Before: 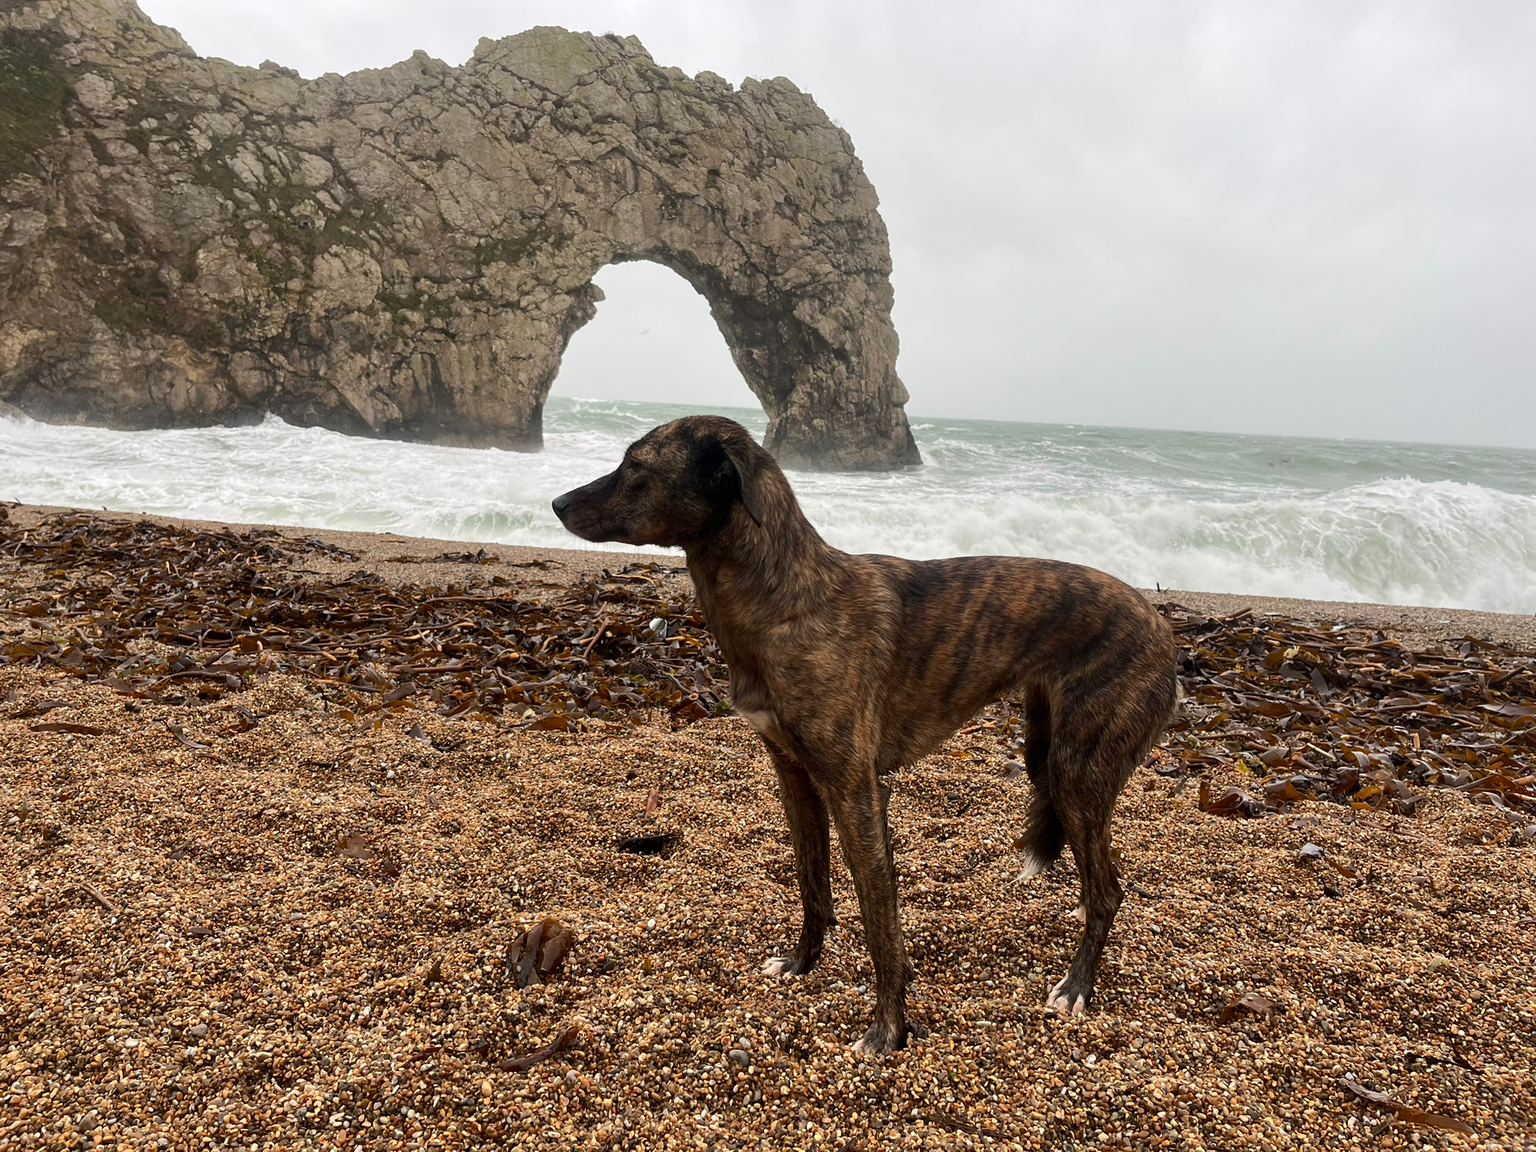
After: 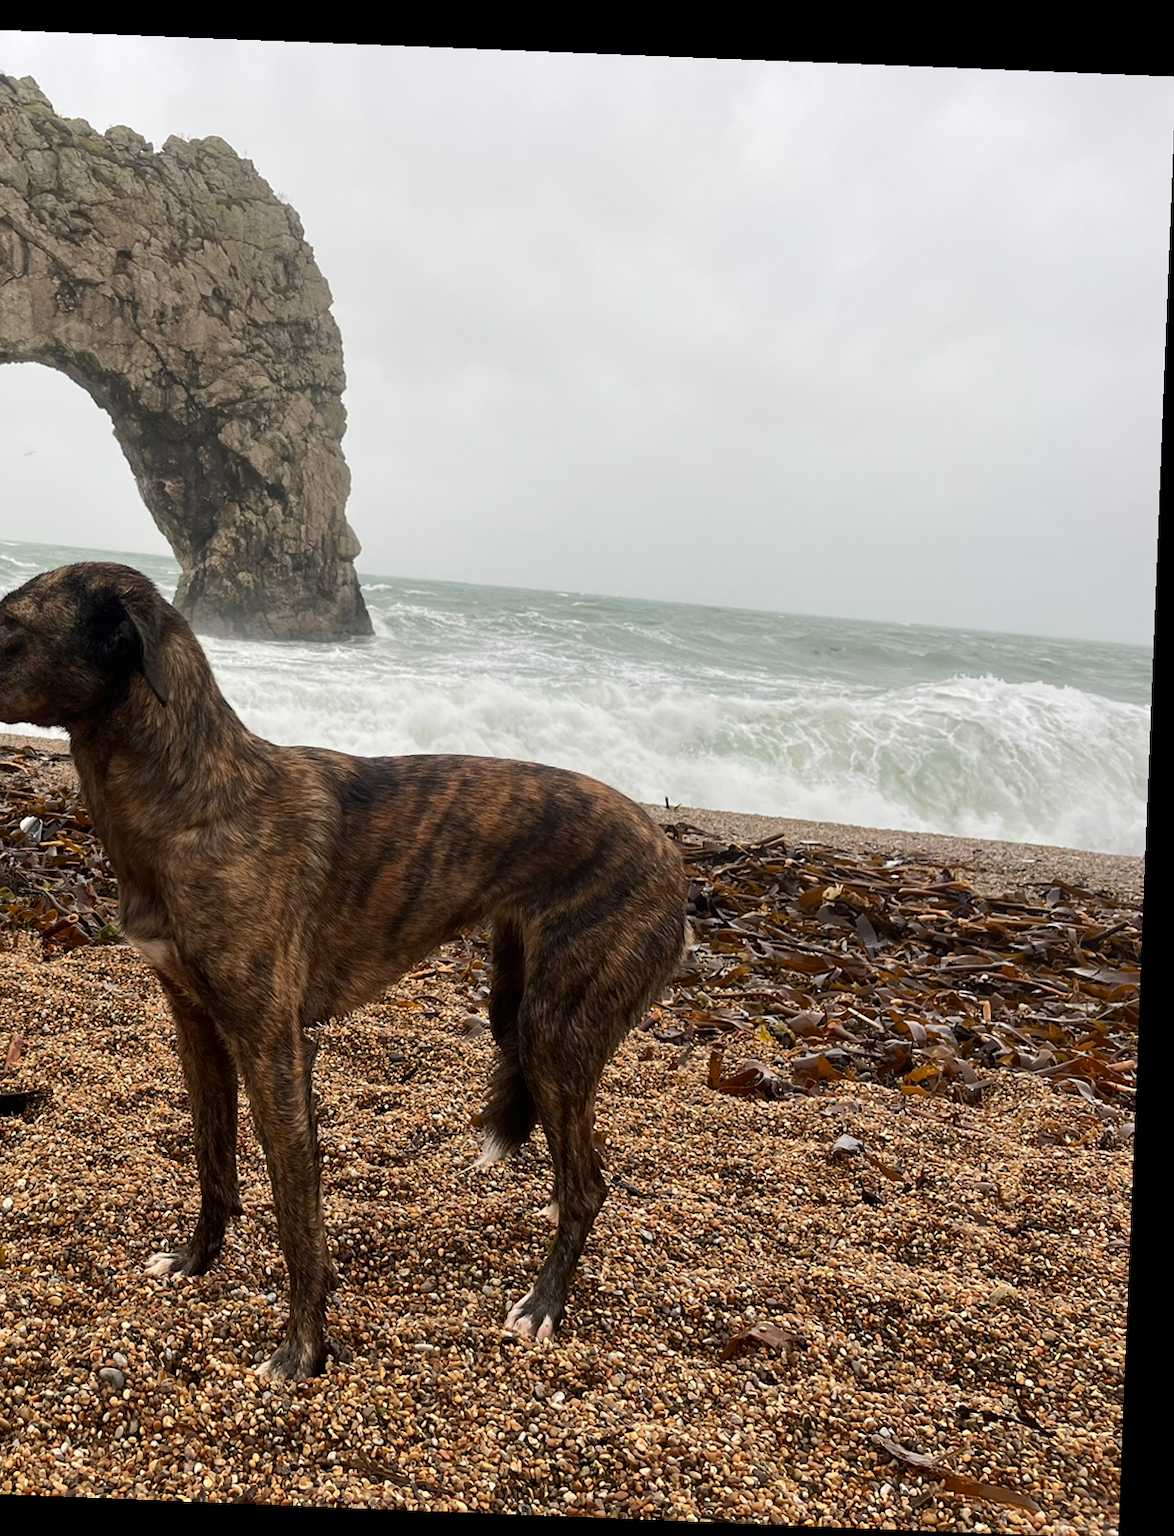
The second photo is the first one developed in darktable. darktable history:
crop: left 41.402%
rotate and perspective: rotation 2.27°, automatic cropping off
